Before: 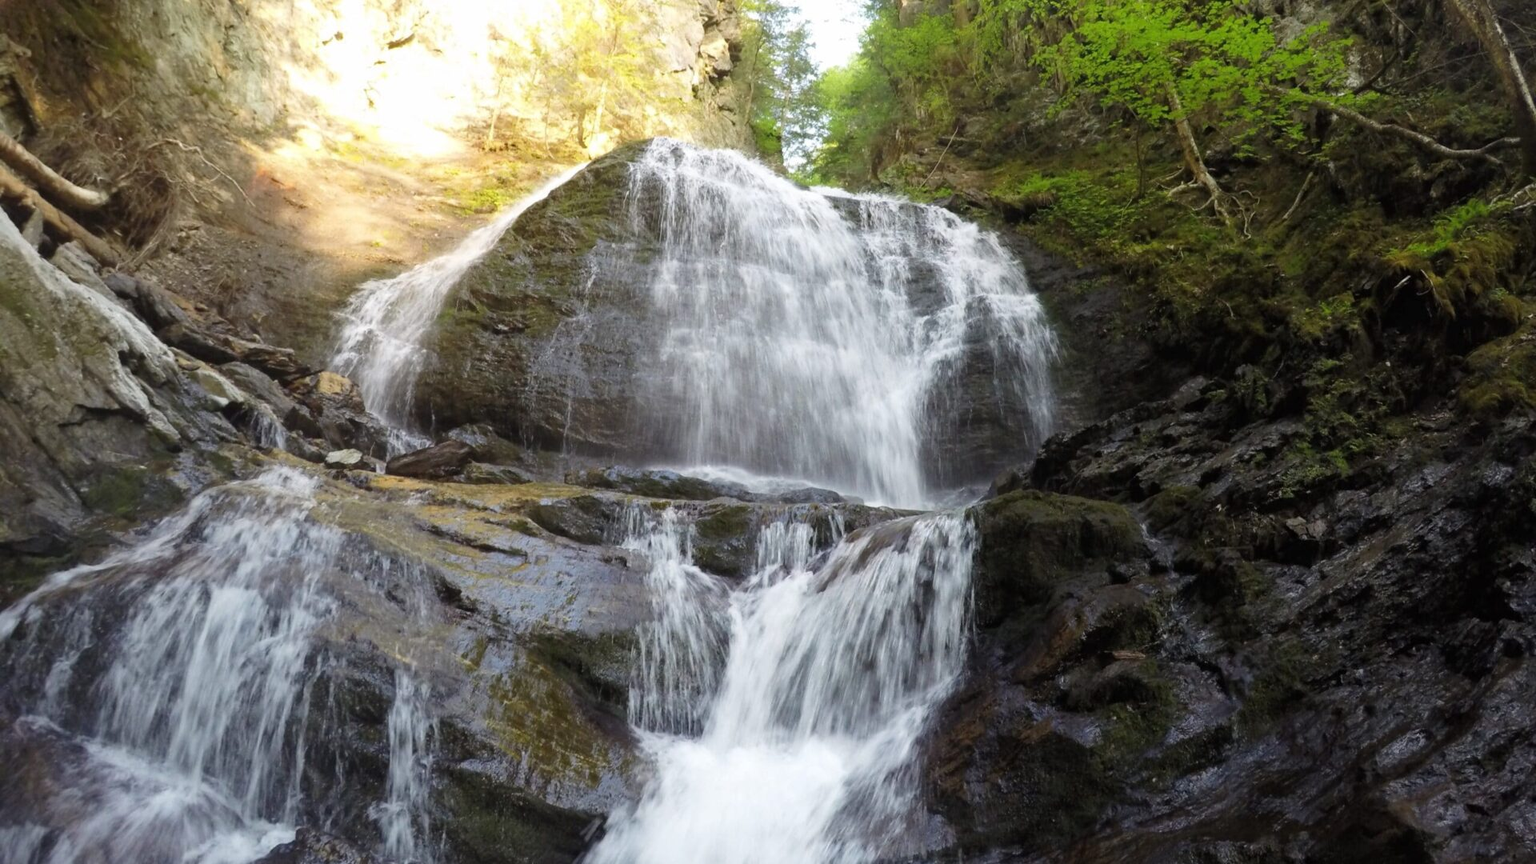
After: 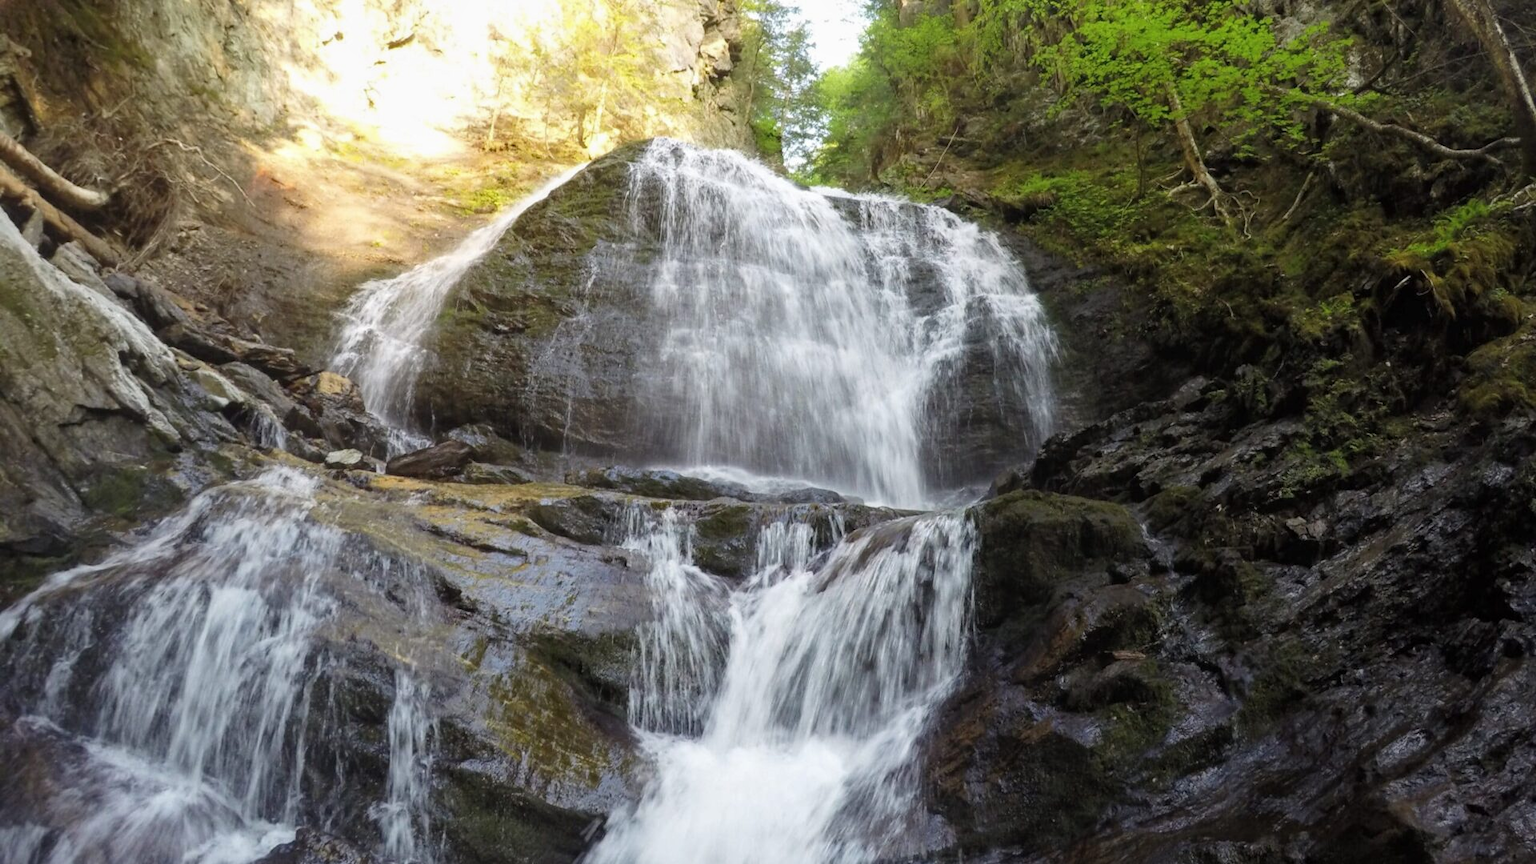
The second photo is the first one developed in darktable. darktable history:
local contrast: detail 113%
